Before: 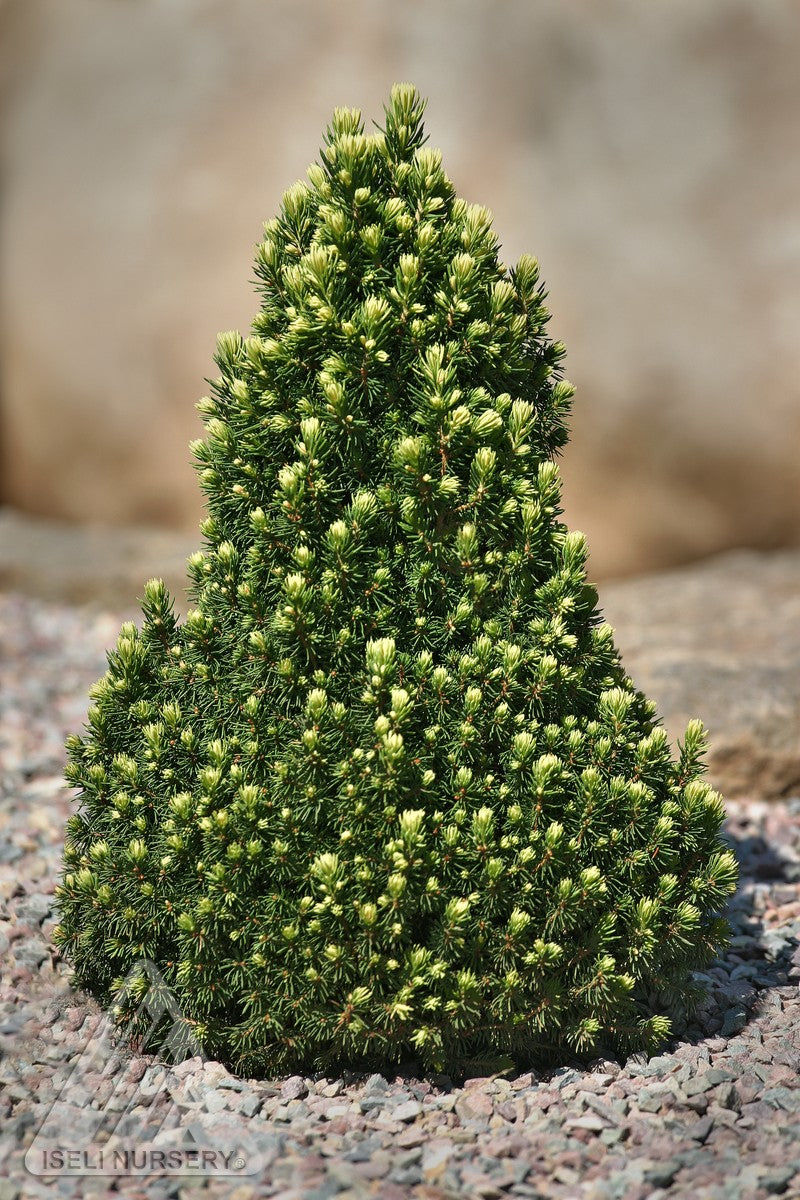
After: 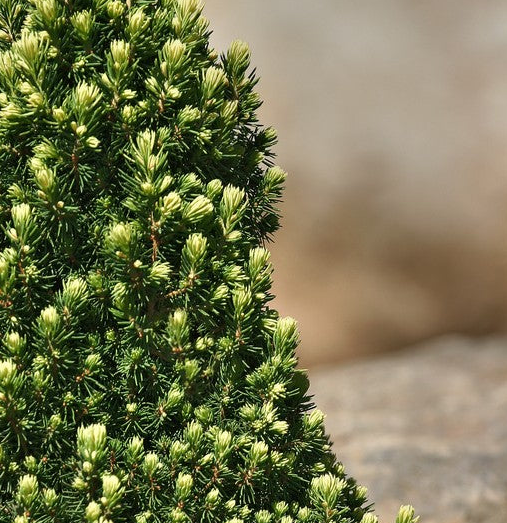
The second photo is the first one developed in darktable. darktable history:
crop: left 36.156%, top 17.896%, right 0.395%, bottom 38.449%
